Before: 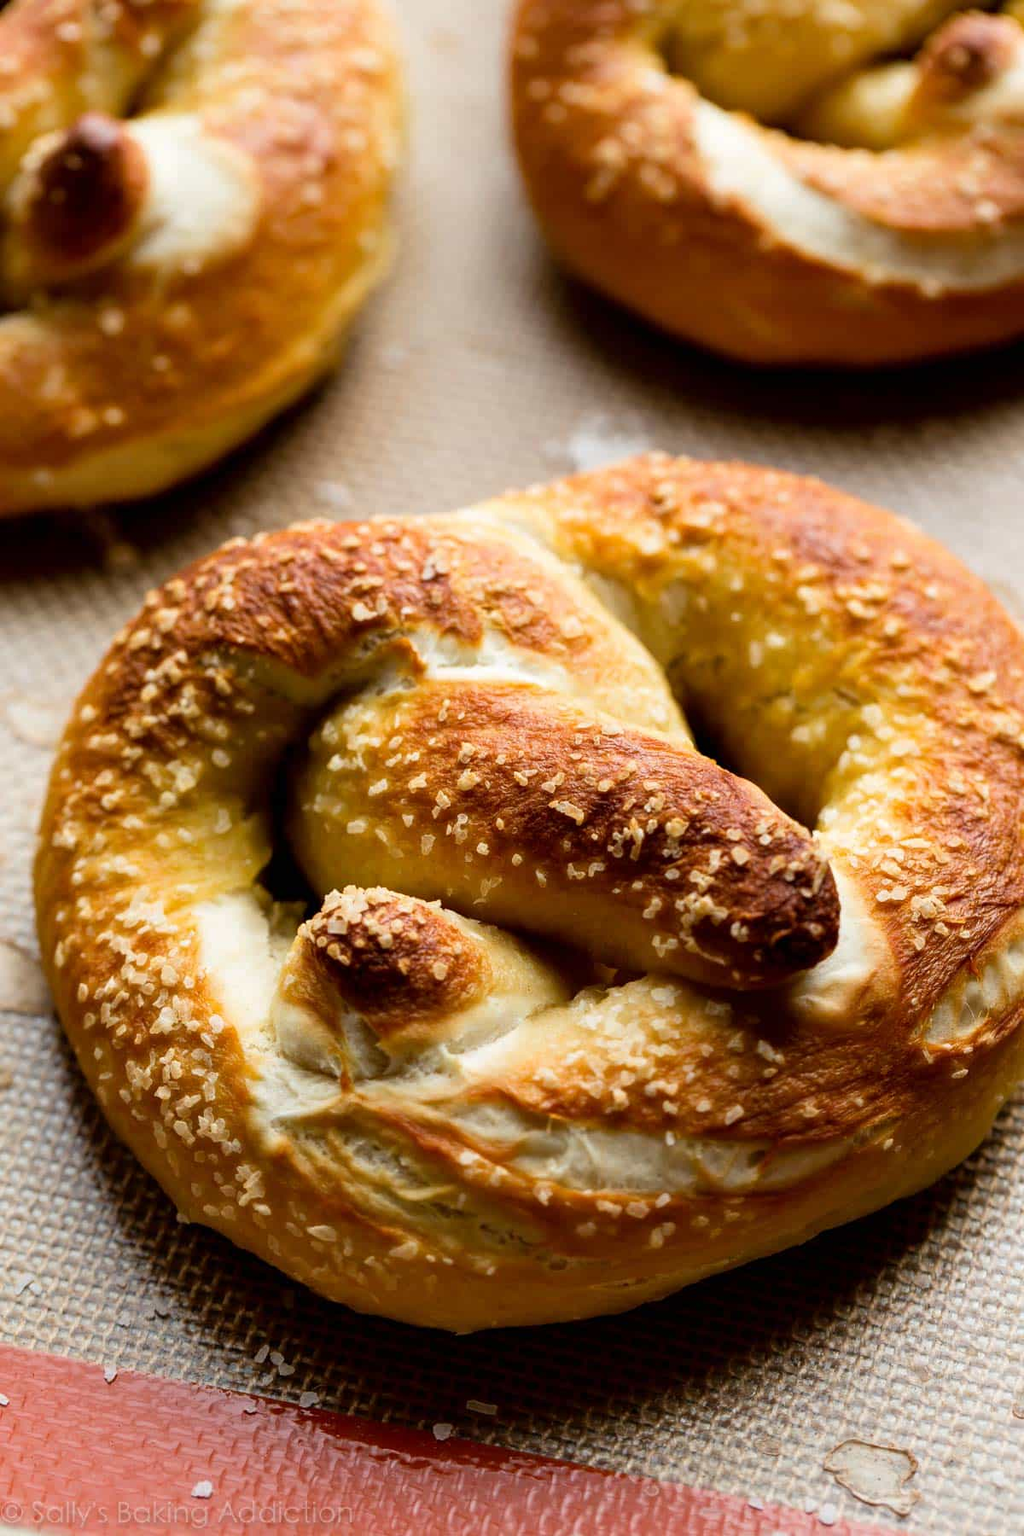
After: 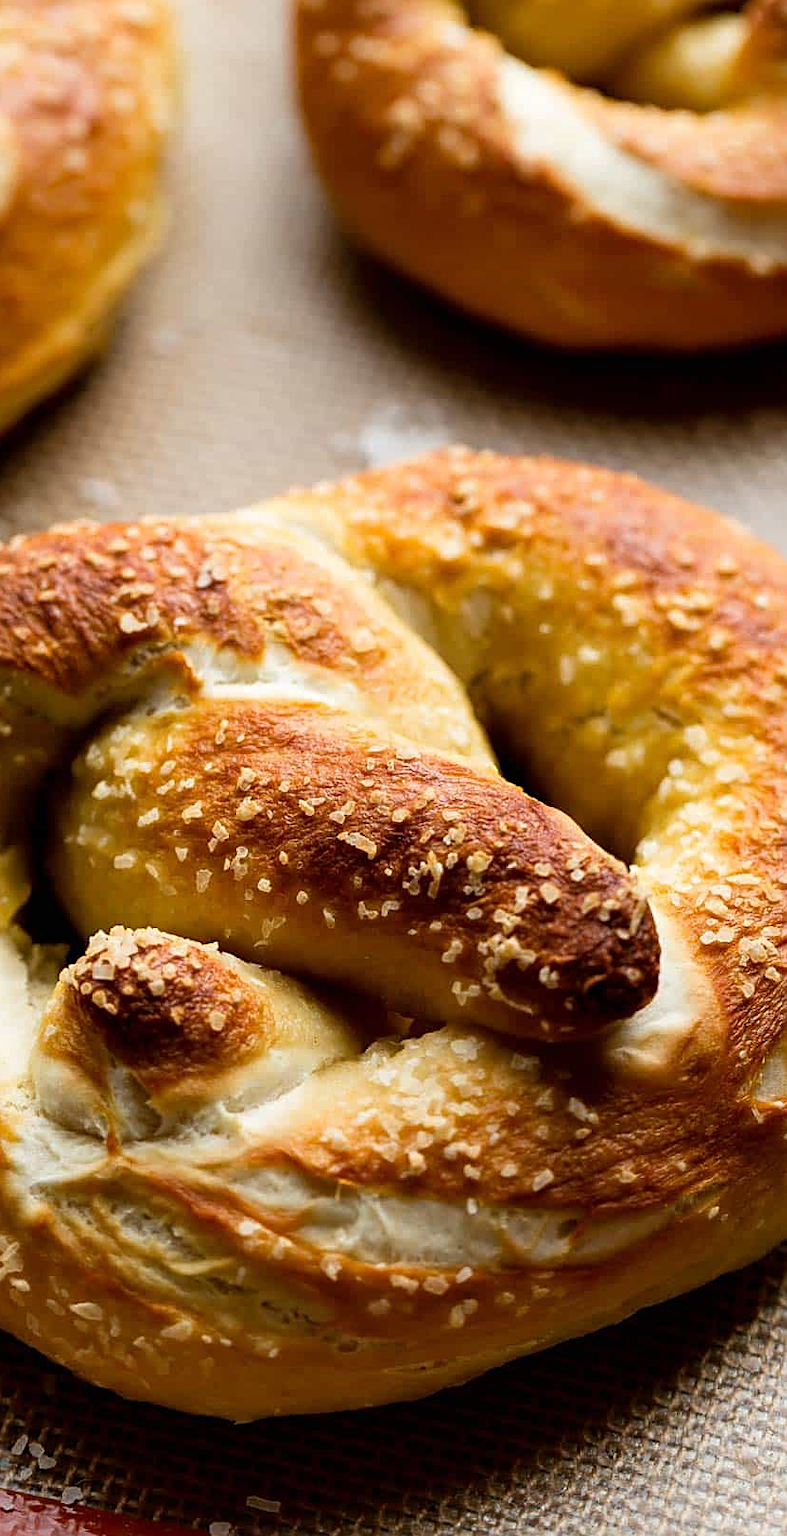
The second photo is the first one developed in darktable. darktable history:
crop and rotate: left 23.837%, top 3.242%, right 6.689%, bottom 6.443%
sharpen: on, module defaults
